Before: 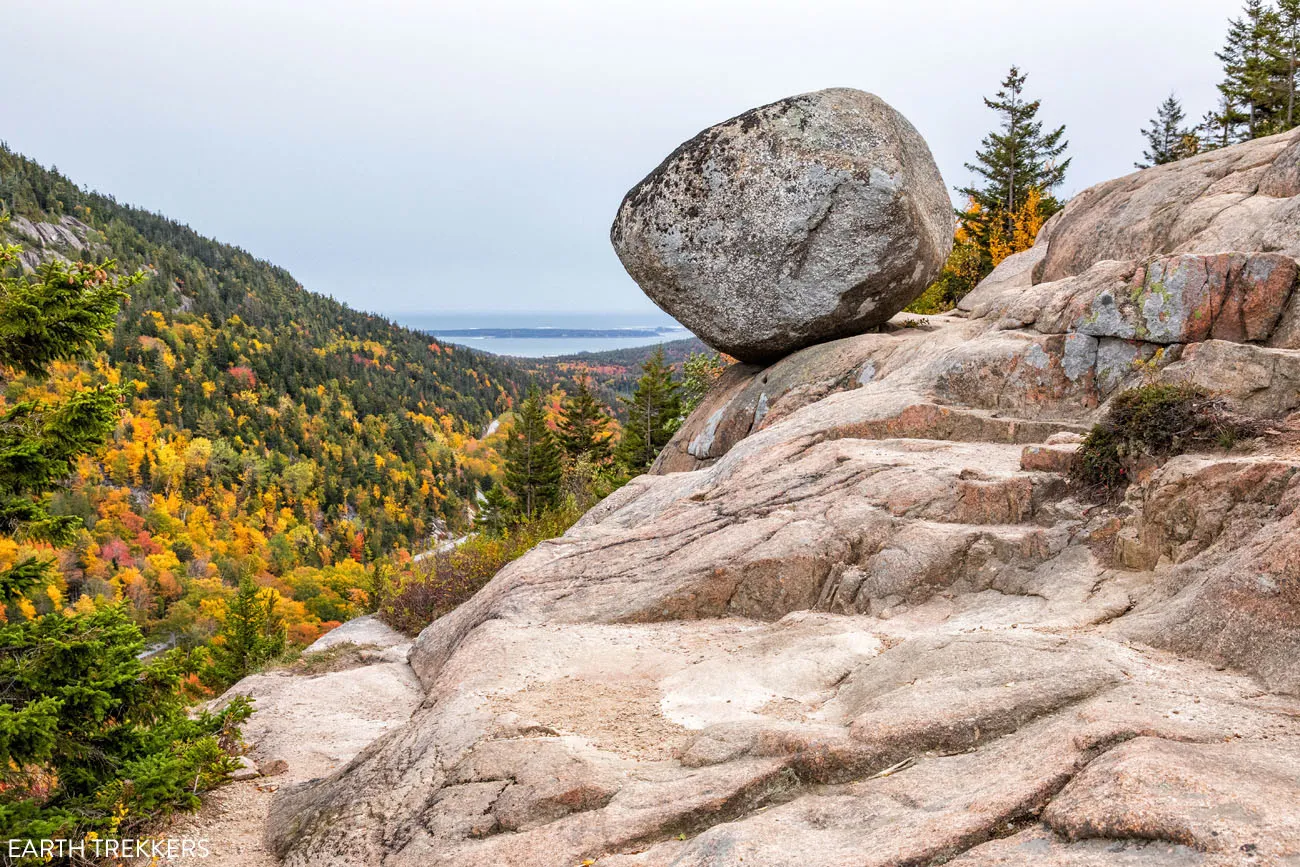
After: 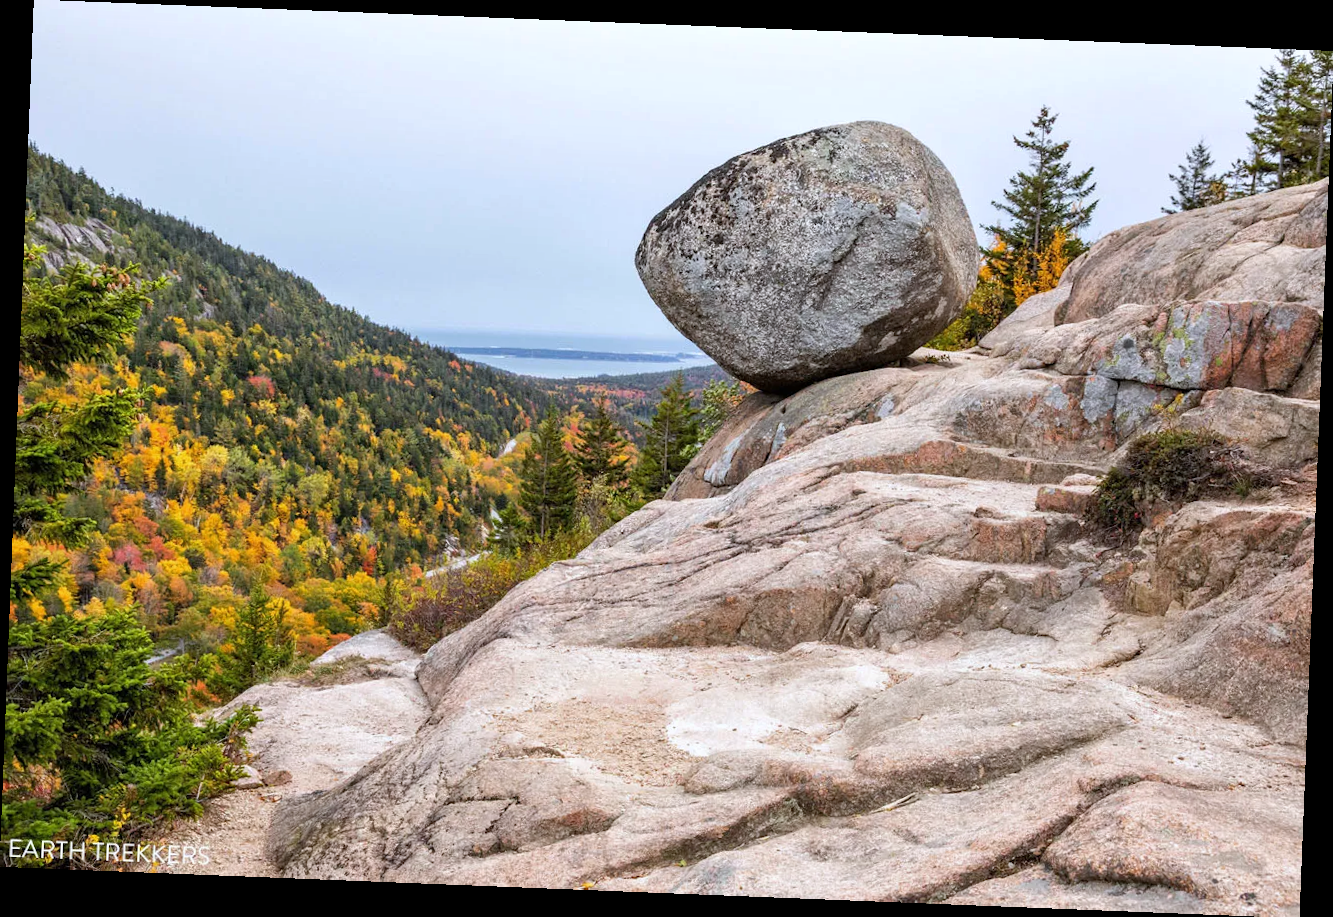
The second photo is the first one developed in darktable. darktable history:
white balance: red 0.976, blue 1.04
rotate and perspective: rotation 2.27°, automatic cropping off
